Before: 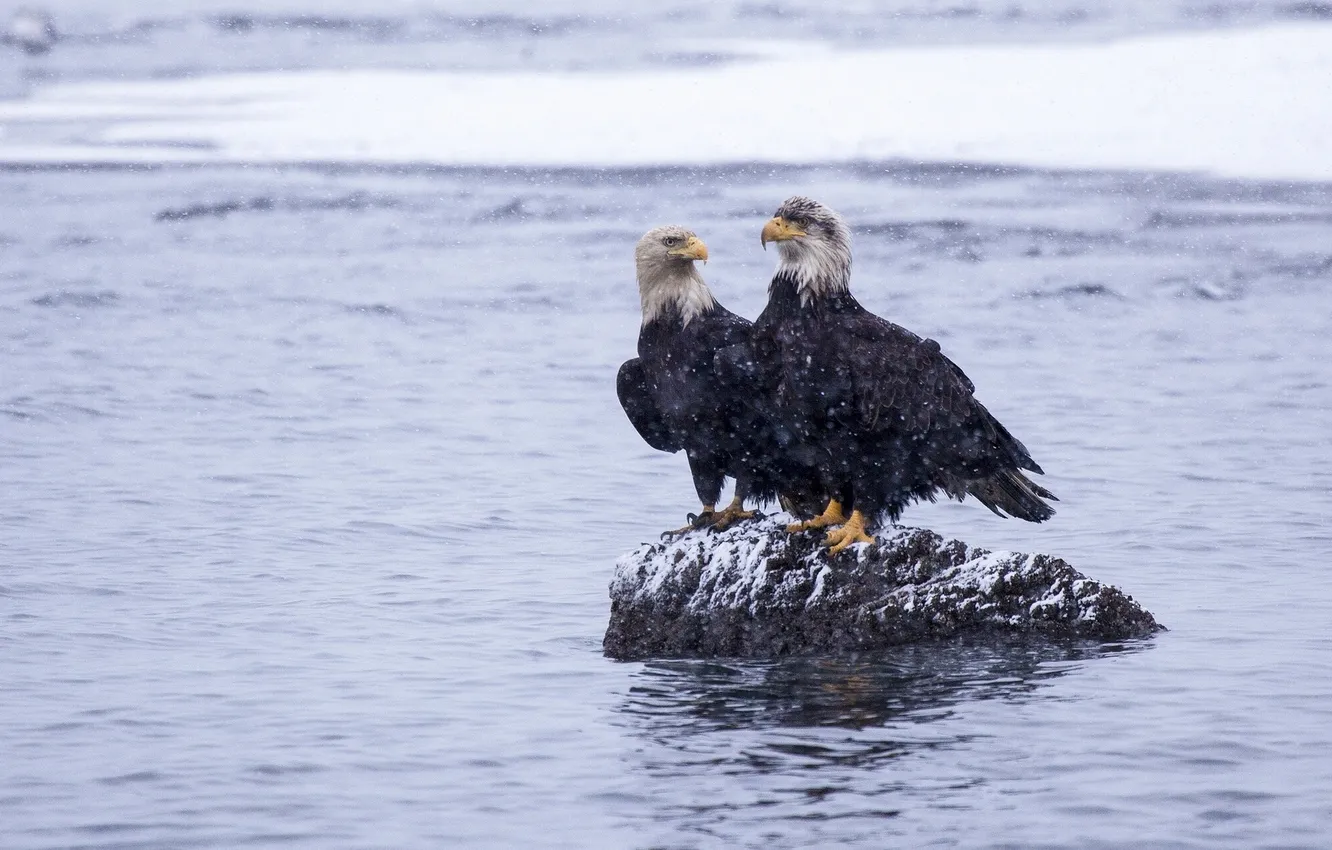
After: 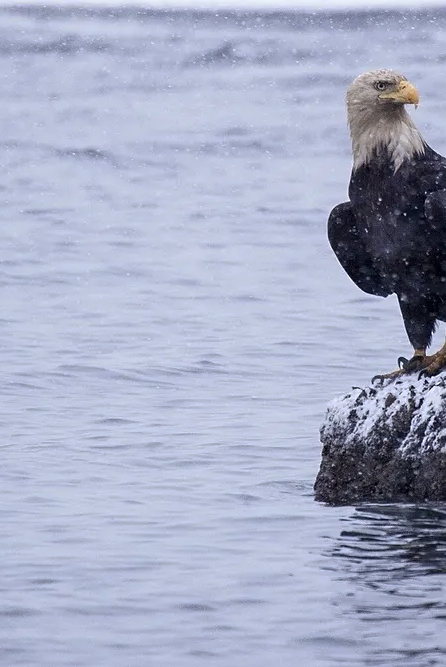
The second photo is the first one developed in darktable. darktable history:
crop and rotate: left 21.748%, top 18.521%, right 44.724%, bottom 2.982%
sharpen: amount 0.216
base curve: curves: ch0 [(0, 0) (0.74, 0.67) (1, 1)], preserve colors none
